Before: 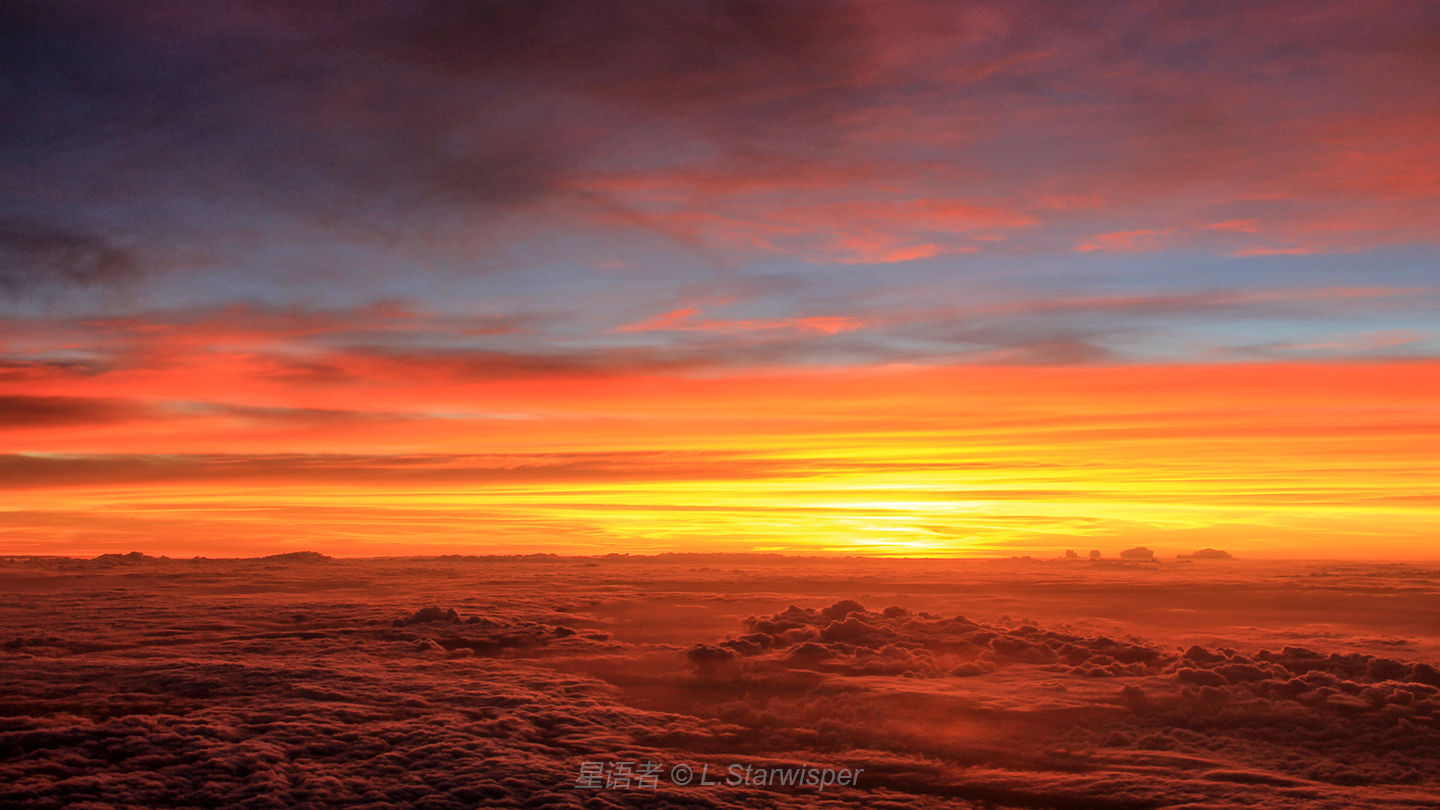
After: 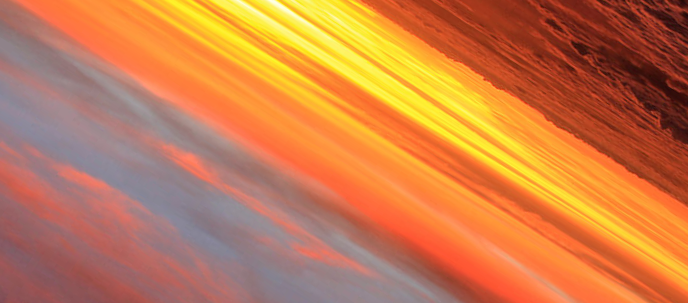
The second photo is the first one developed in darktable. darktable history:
crop and rotate: angle 147.27°, left 9.223%, top 15.608%, right 4.575%, bottom 16.932%
